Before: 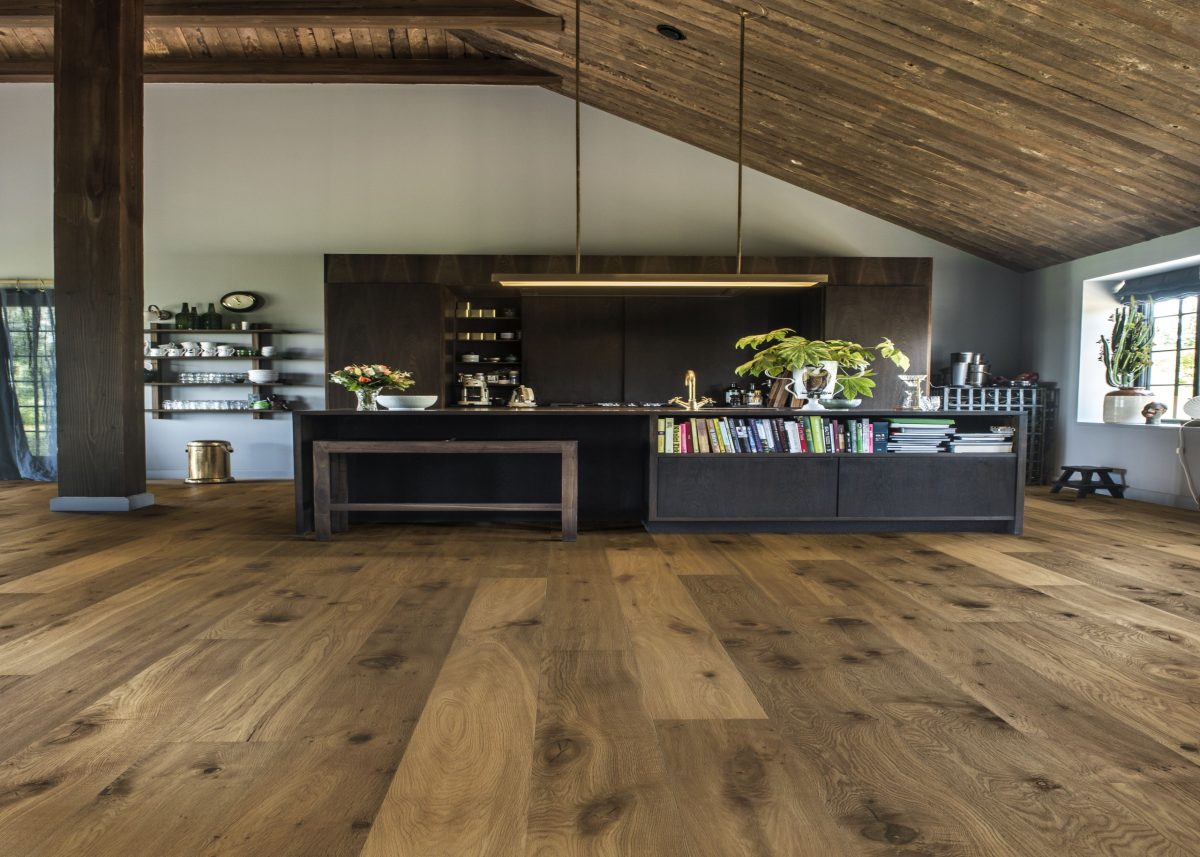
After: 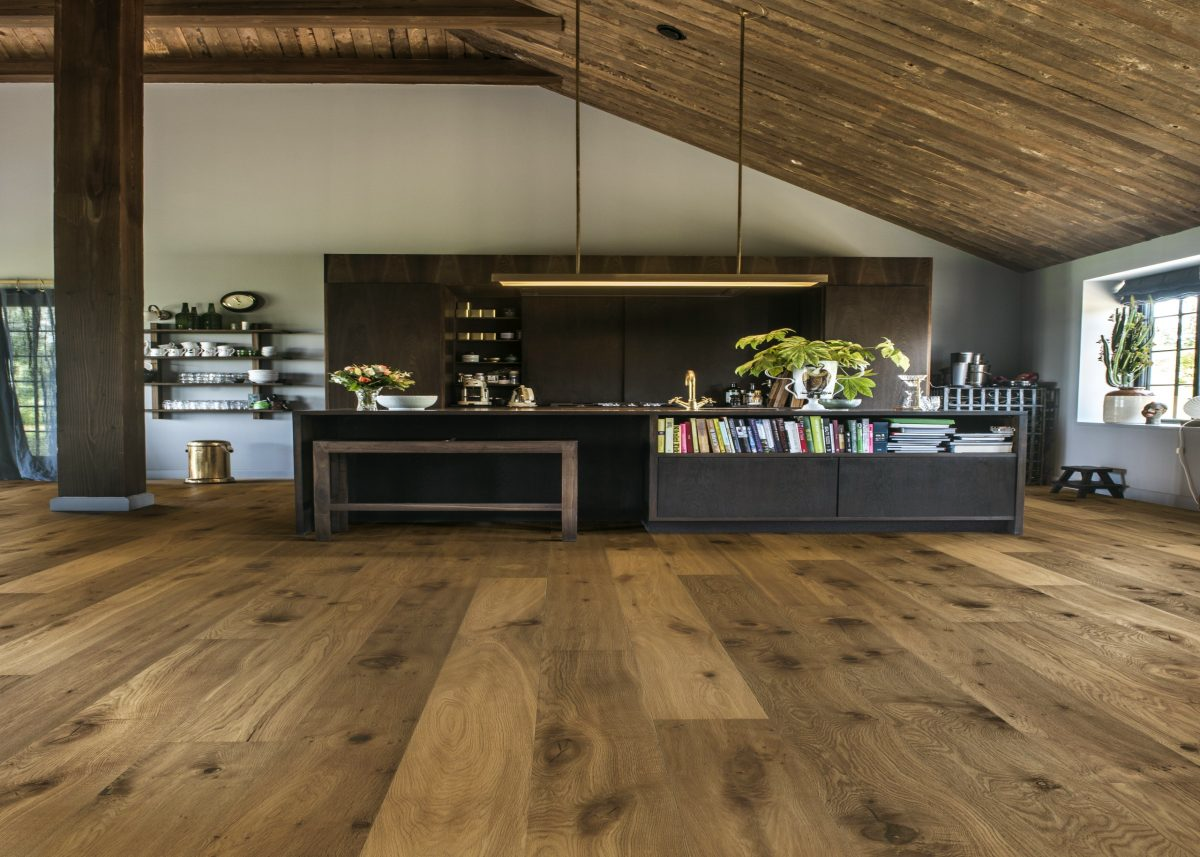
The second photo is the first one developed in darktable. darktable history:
color balance: mode lift, gamma, gain (sRGB), lift [1, 0.99, 1.01, 0.992], gamma [1, 1.037, 0.974, 0.963]
color balance rgb: global vibrance 10%
